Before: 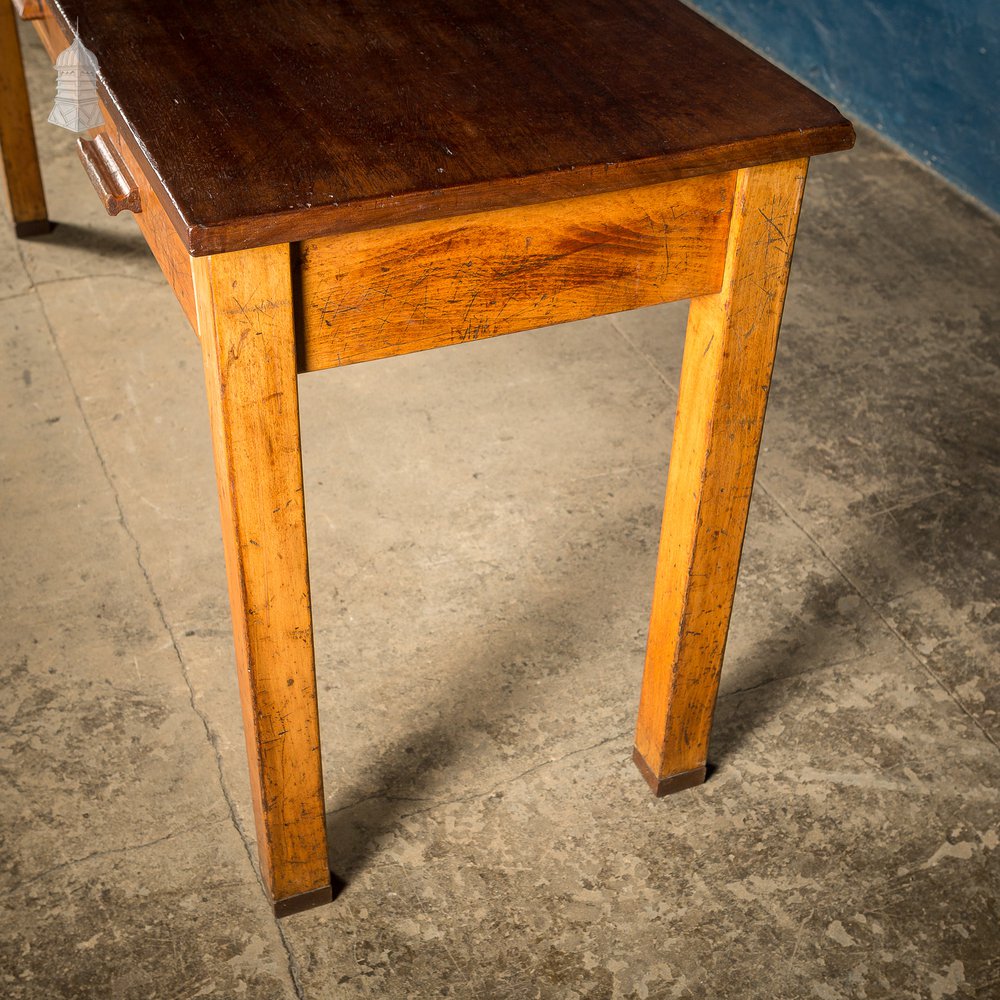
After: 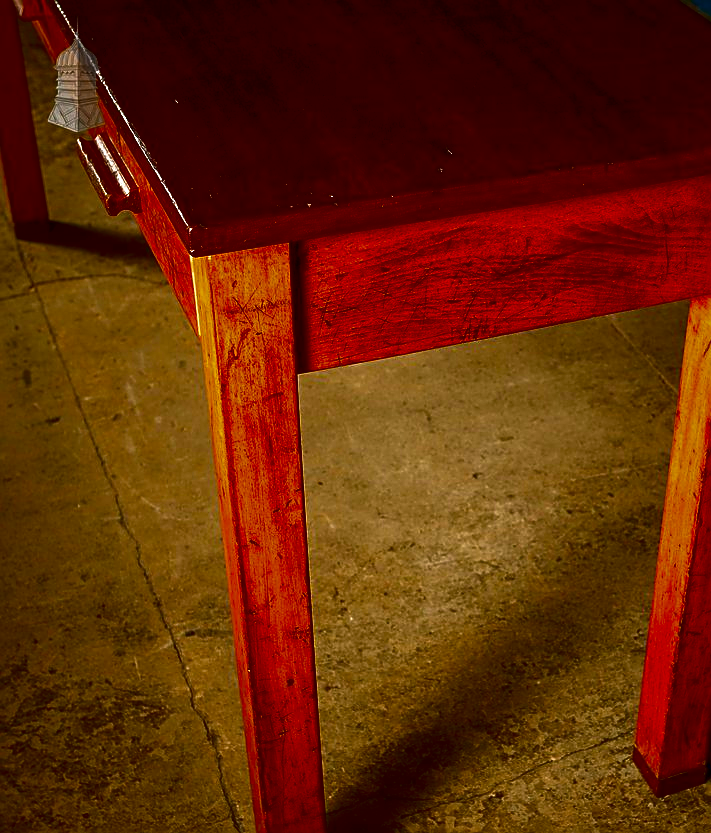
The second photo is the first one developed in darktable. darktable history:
sharpen: on, module defaults
crop: right 28.885%, bottom 16.626%
contrast brightness saturation: brightness -1, saturation 1
